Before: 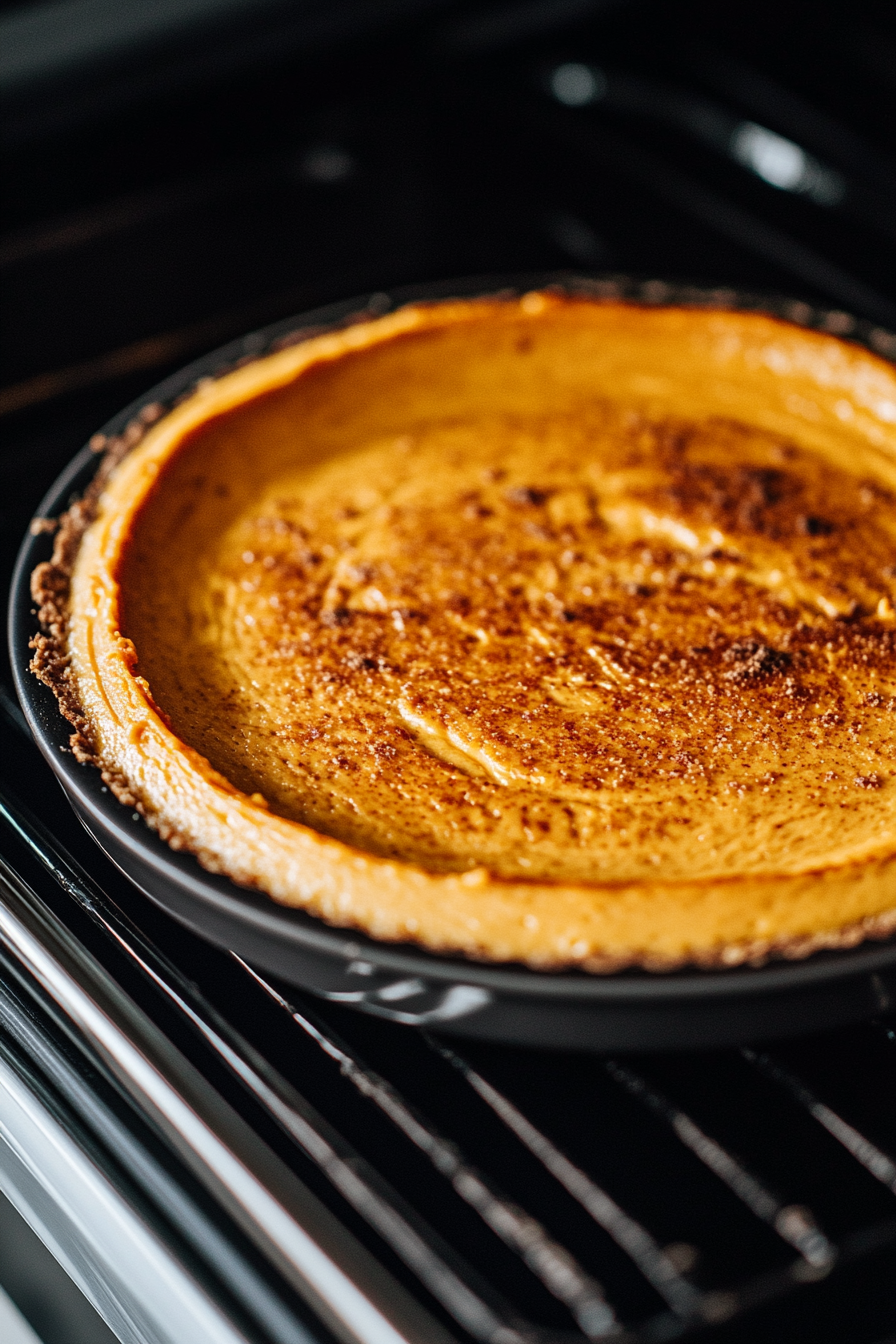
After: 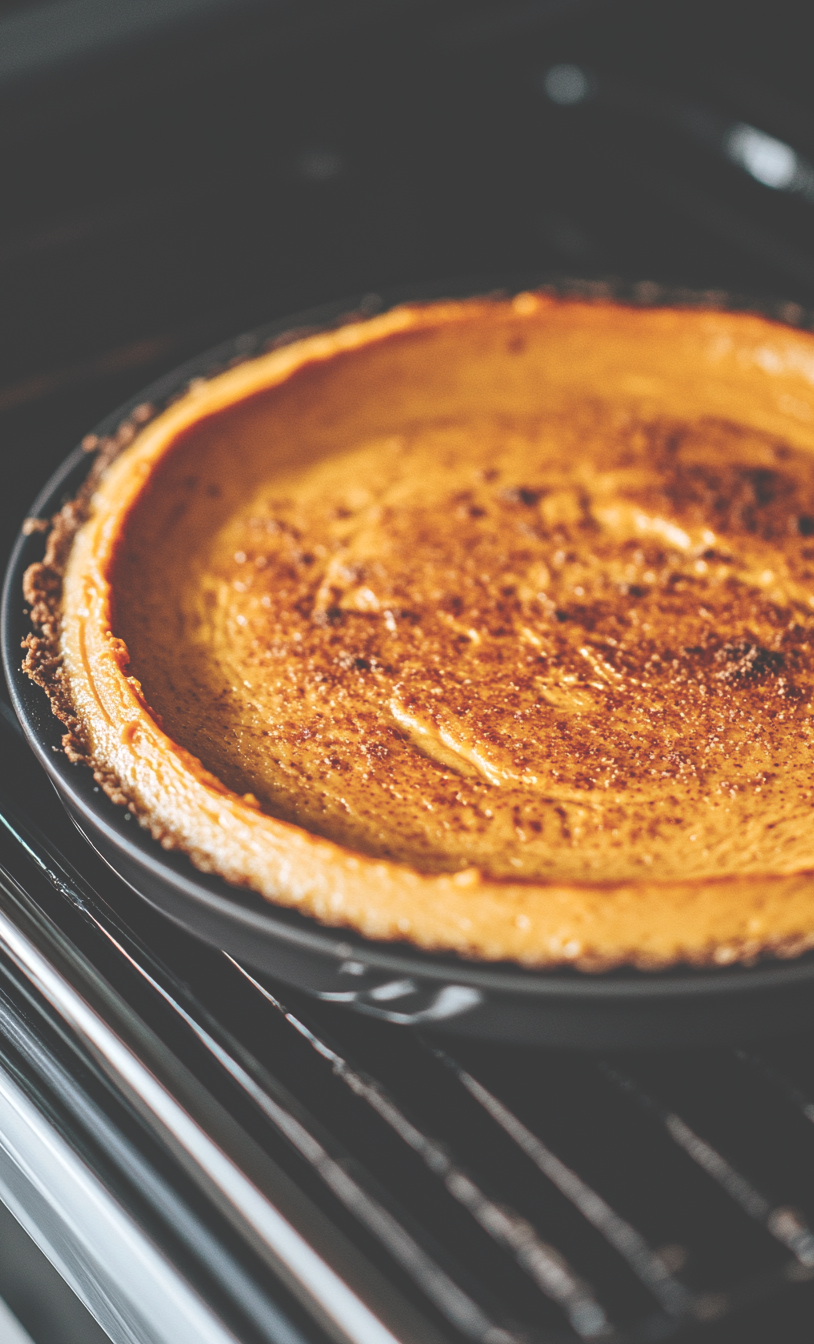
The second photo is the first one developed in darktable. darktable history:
crop and rotate: left 0.965%, right 8.161%
exposure: black level correction -0.043, exposure 0.062 EV, compensate exposure bias true, compensate highlight preservation false
